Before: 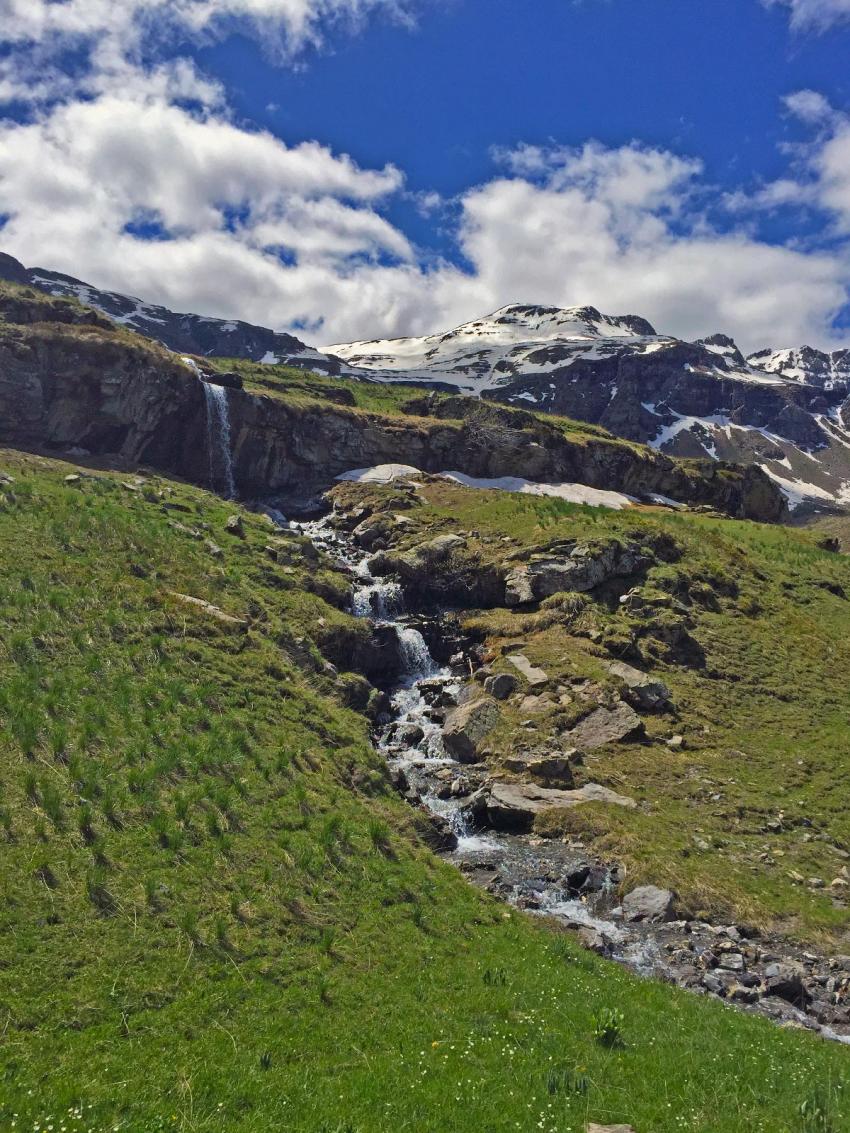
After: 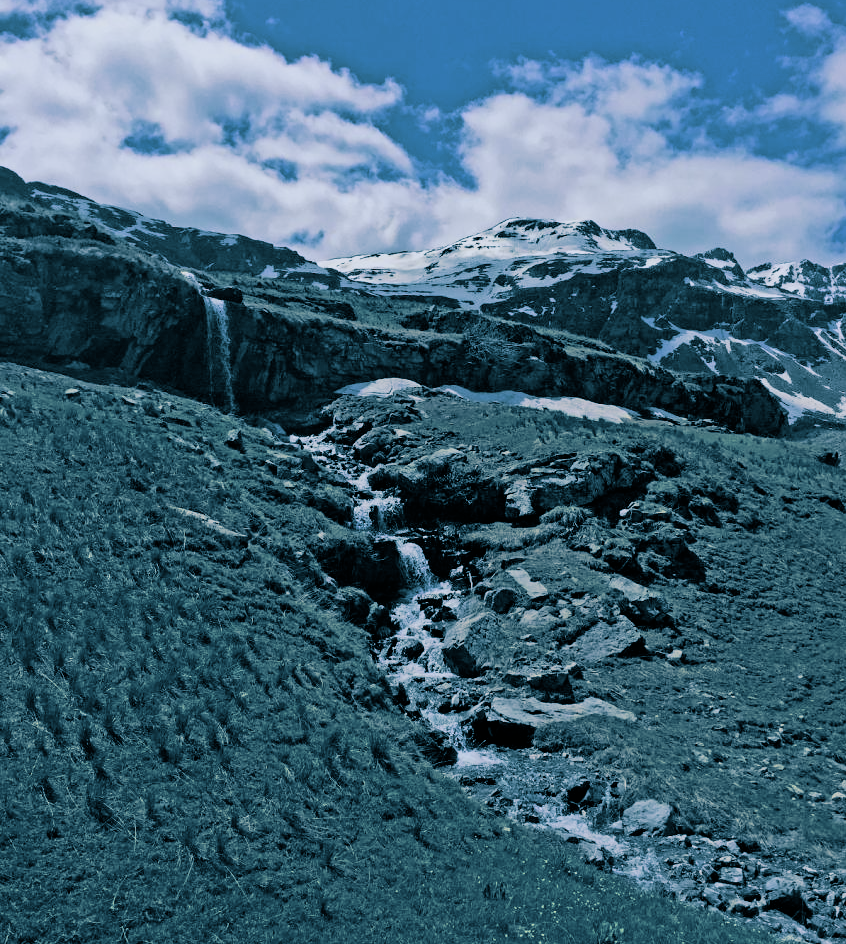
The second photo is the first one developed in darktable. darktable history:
crop: top 7.625%, bottom 8.027%
split-toning: shadows › hue 212.4°, balance -70
tone equalizer: -8 EV -1.84 EV, -7 EV -1.16 EV, -6 EV -1.62 EV, smoothing diameter 25%, edges refinement/feathering 10, preserve details guided filter
white balance: red 0.948, green 1.02, blue 1.176
filmic rgb: black relative exposure -5 EV, hardness 2.88, contrast 1.2, highlights saturation mix -30%
